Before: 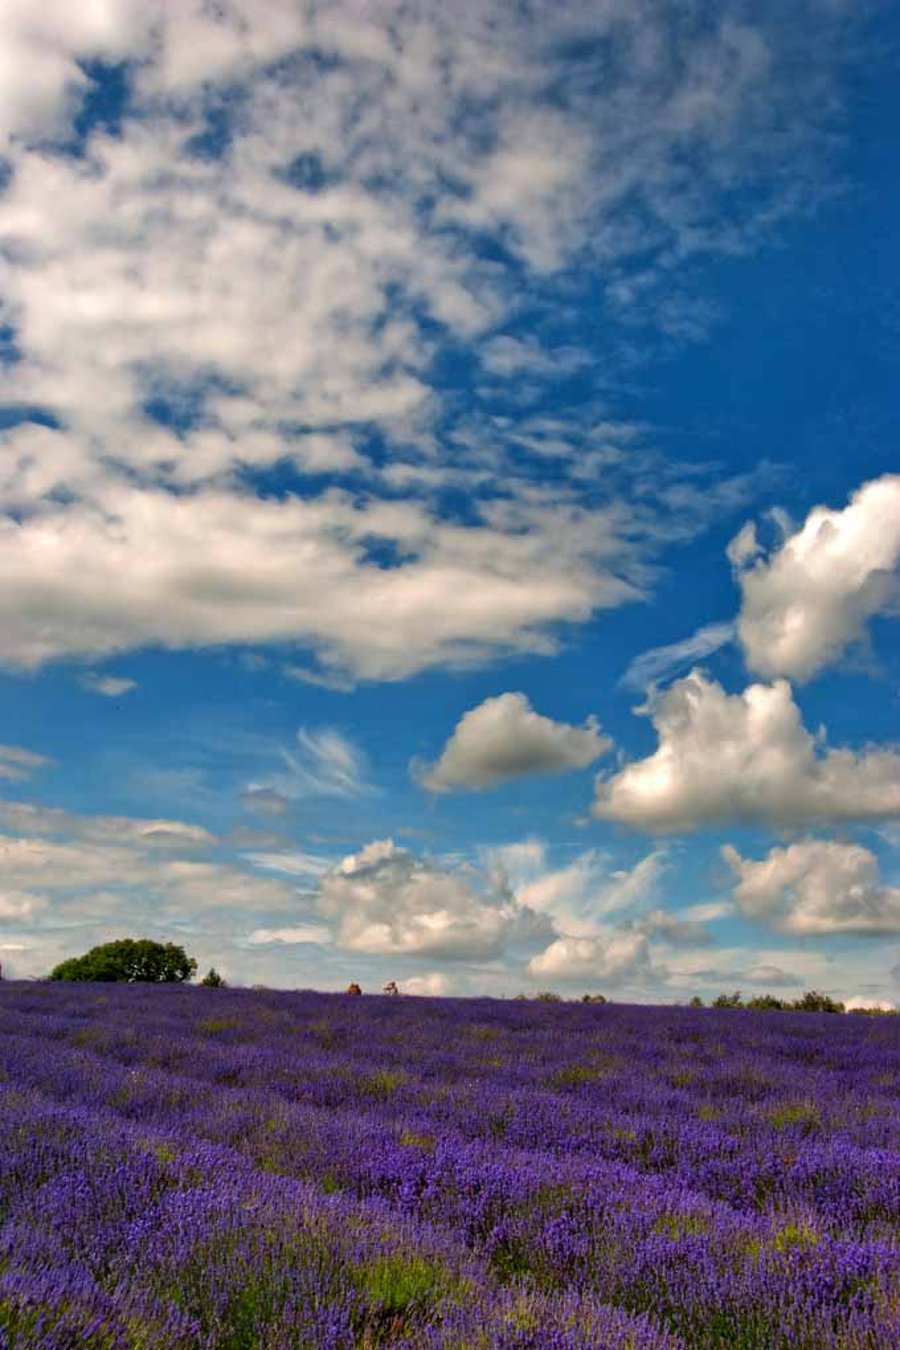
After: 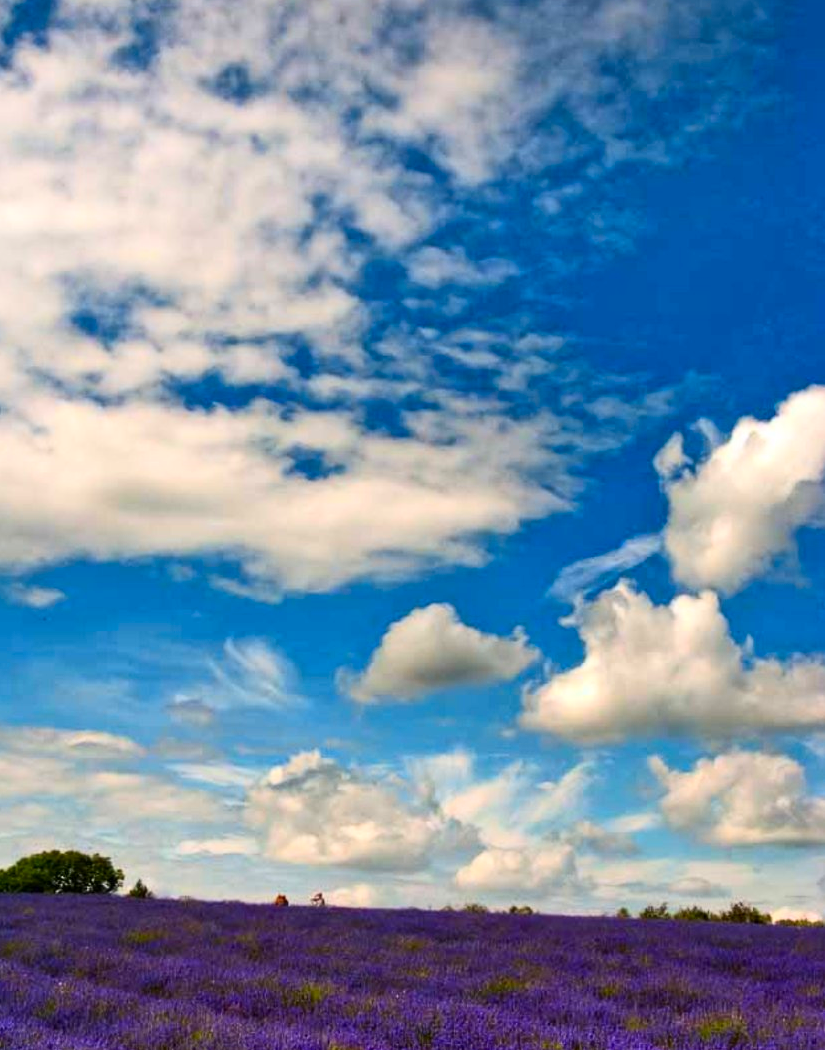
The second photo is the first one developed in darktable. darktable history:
contrast brightness saturation: contrast 0.23, brightness 0.1, saturation 0.29
crop: left 8.155%, top 6.611%, bottom 15.385%
